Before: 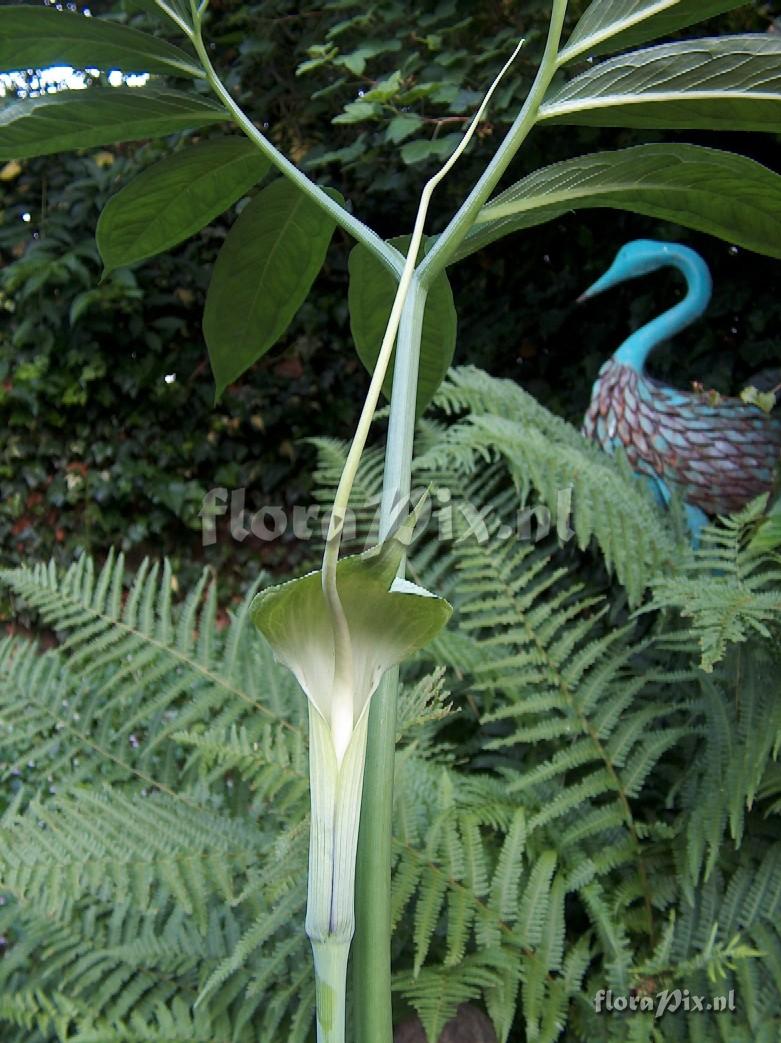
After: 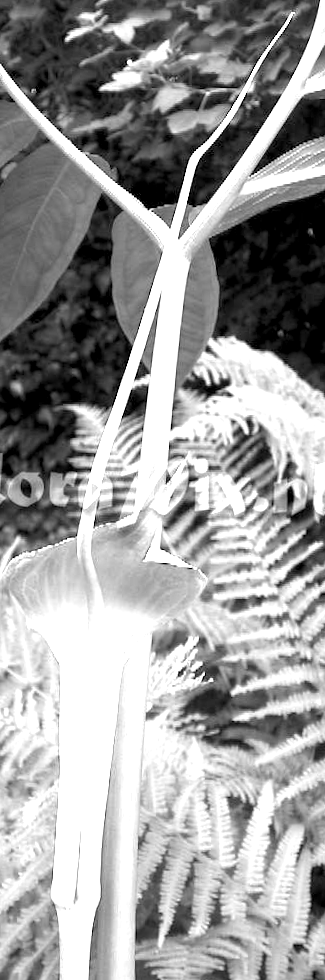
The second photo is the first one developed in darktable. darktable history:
rotate and perspective: rotation 1.57°, crop left 0.018, crop right 0.982, crop top 0.039, crop bottom 0.961
crop: left 31.229%, right 27.105%
exposure: black level correction 0.001, exposure 1.84 EV, compensate highlight preservation false
monochrome: on, module defaults
